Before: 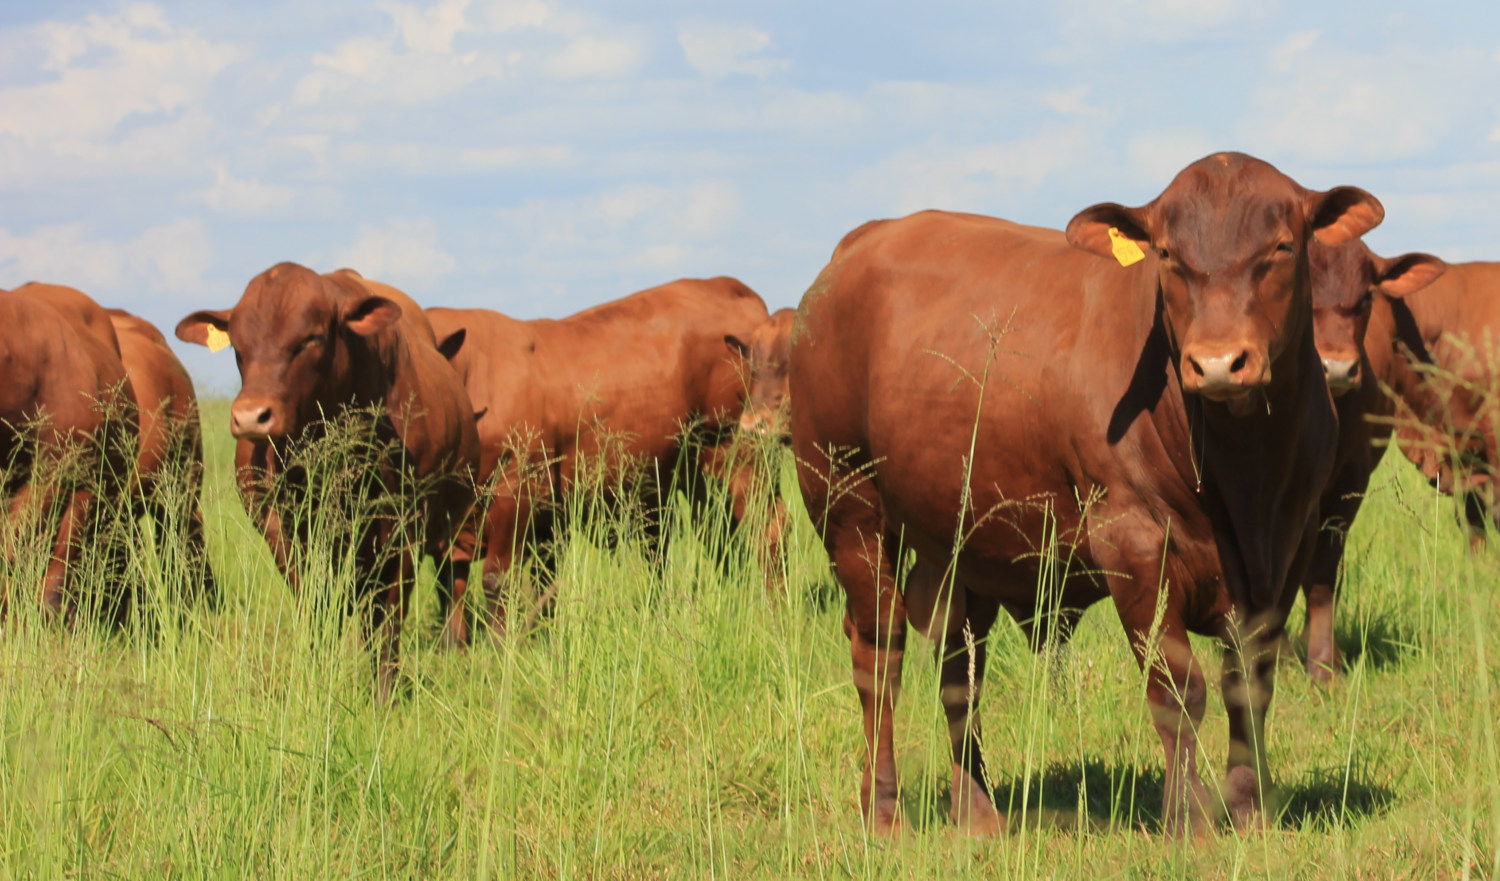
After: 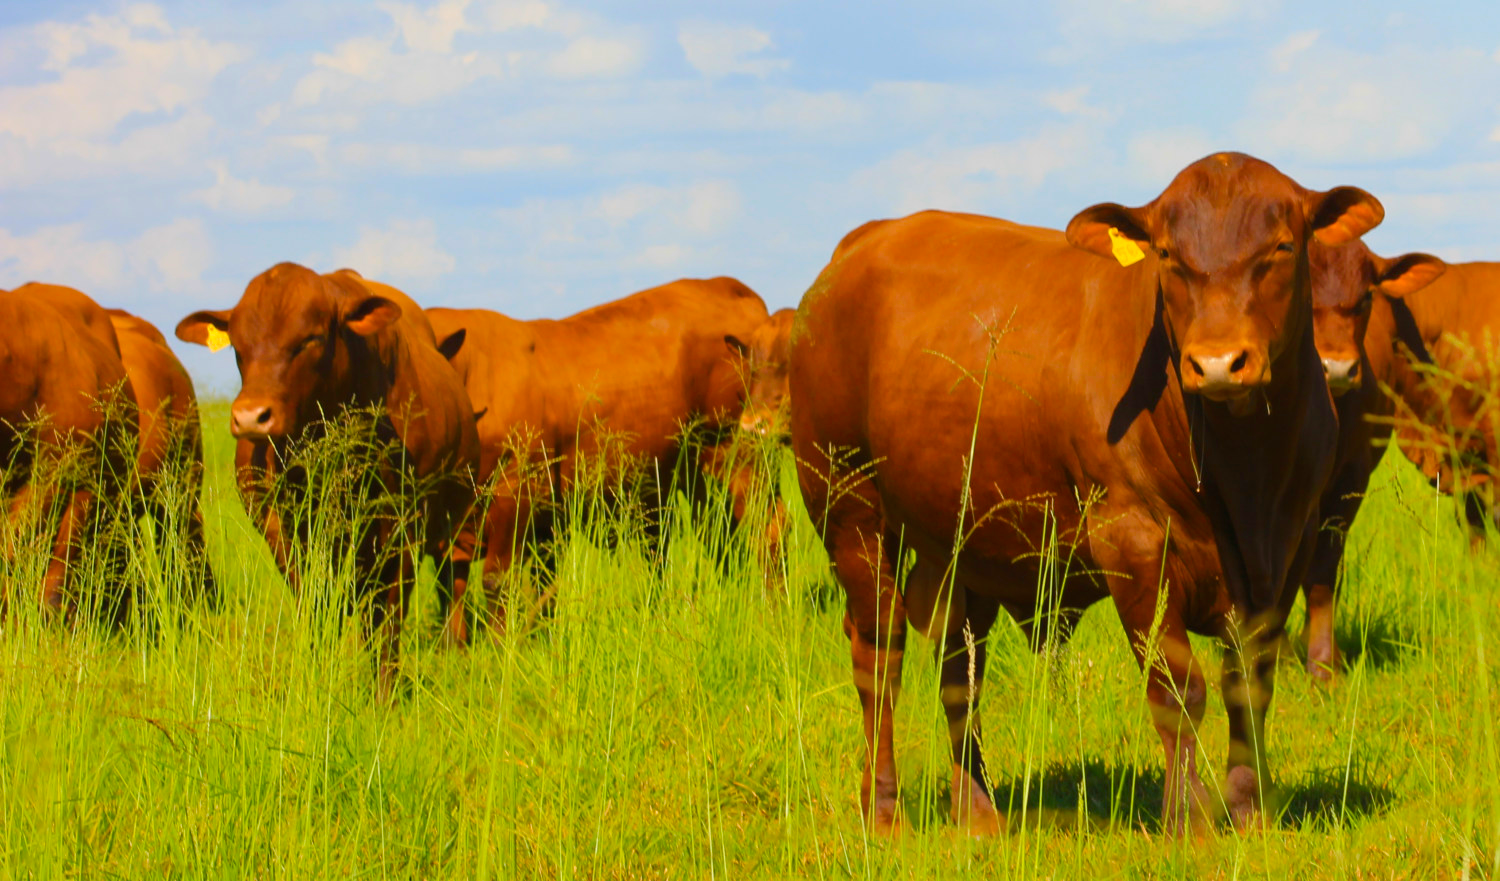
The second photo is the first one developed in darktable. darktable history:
color balance rgb: perceptual saturation grading › global saturation 36.932%, perceptual saturation grading › shadows 34.501%, global vibrance 21.27%
